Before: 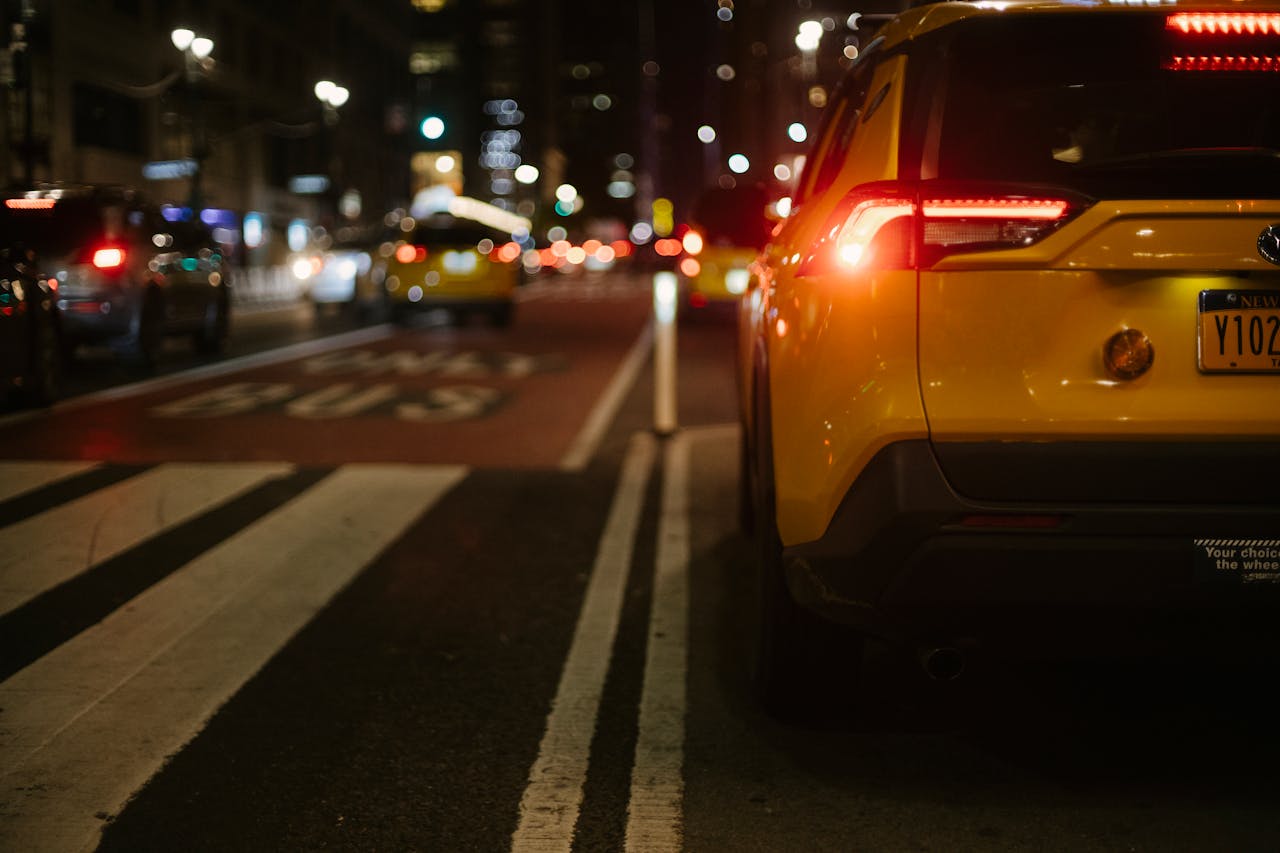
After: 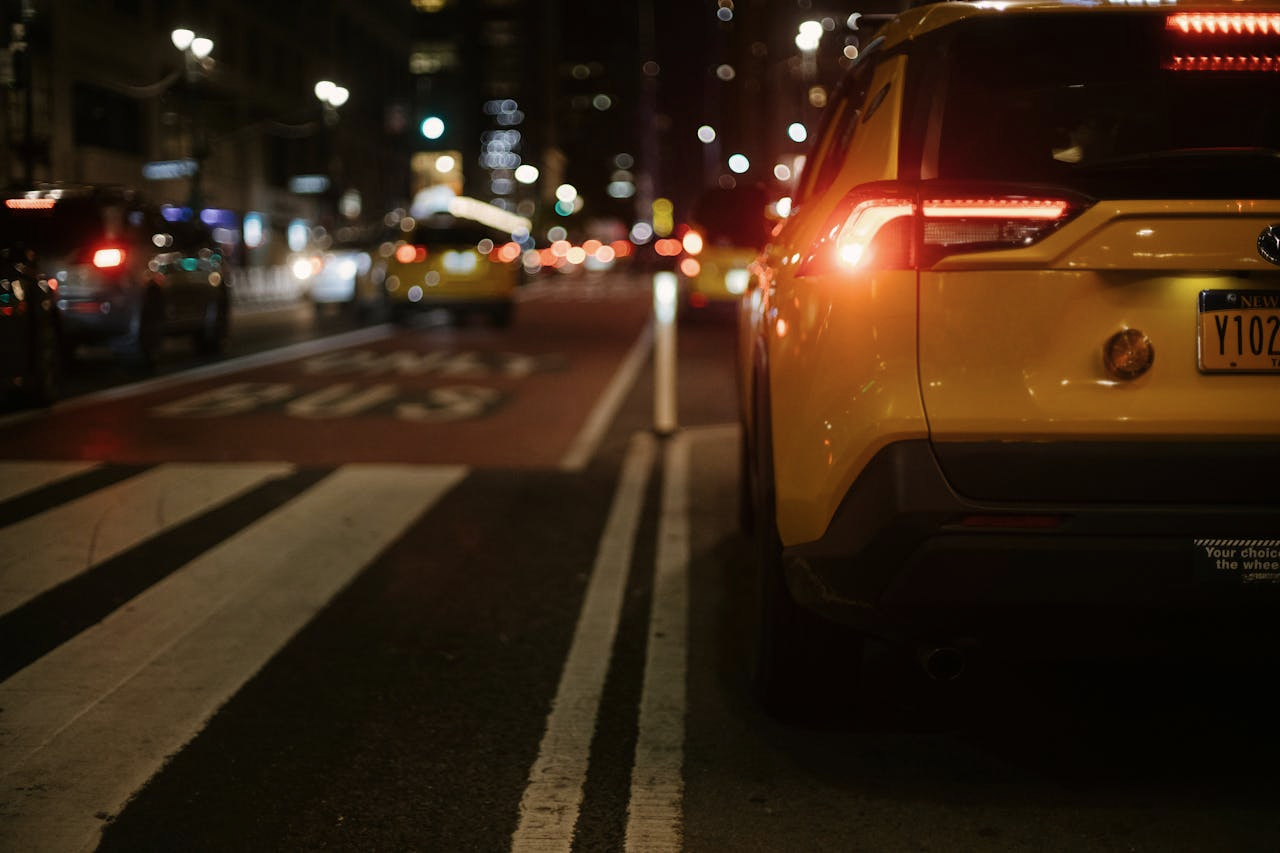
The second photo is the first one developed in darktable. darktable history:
contrast brightness saturation: saturation -0.156
shadows and highlights: shadows -21.58, highlights 98.09, soften with gaussian
